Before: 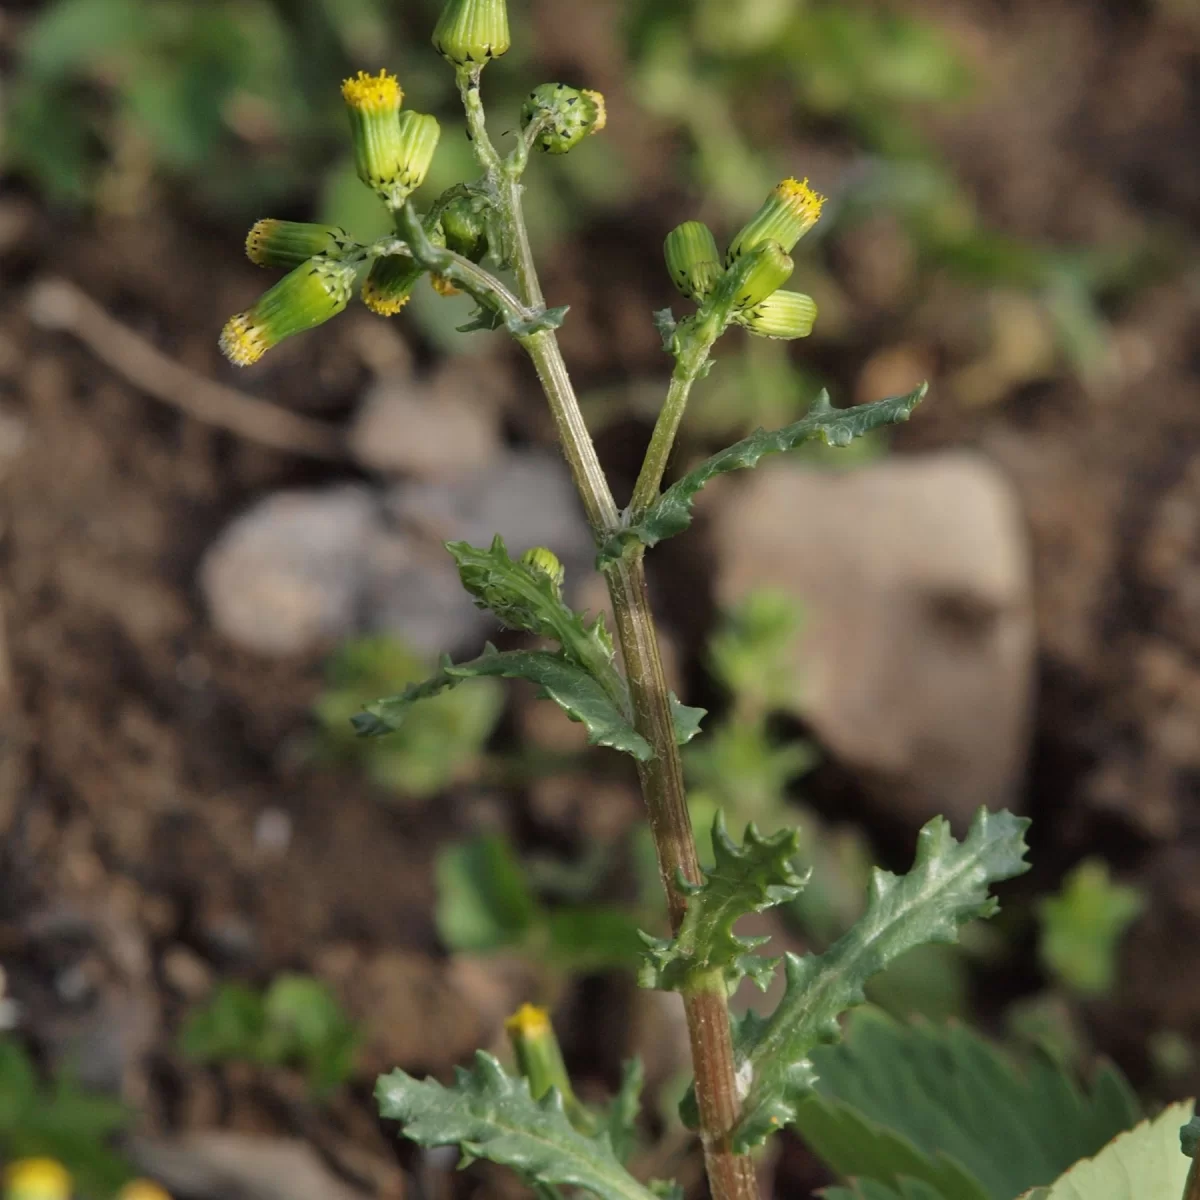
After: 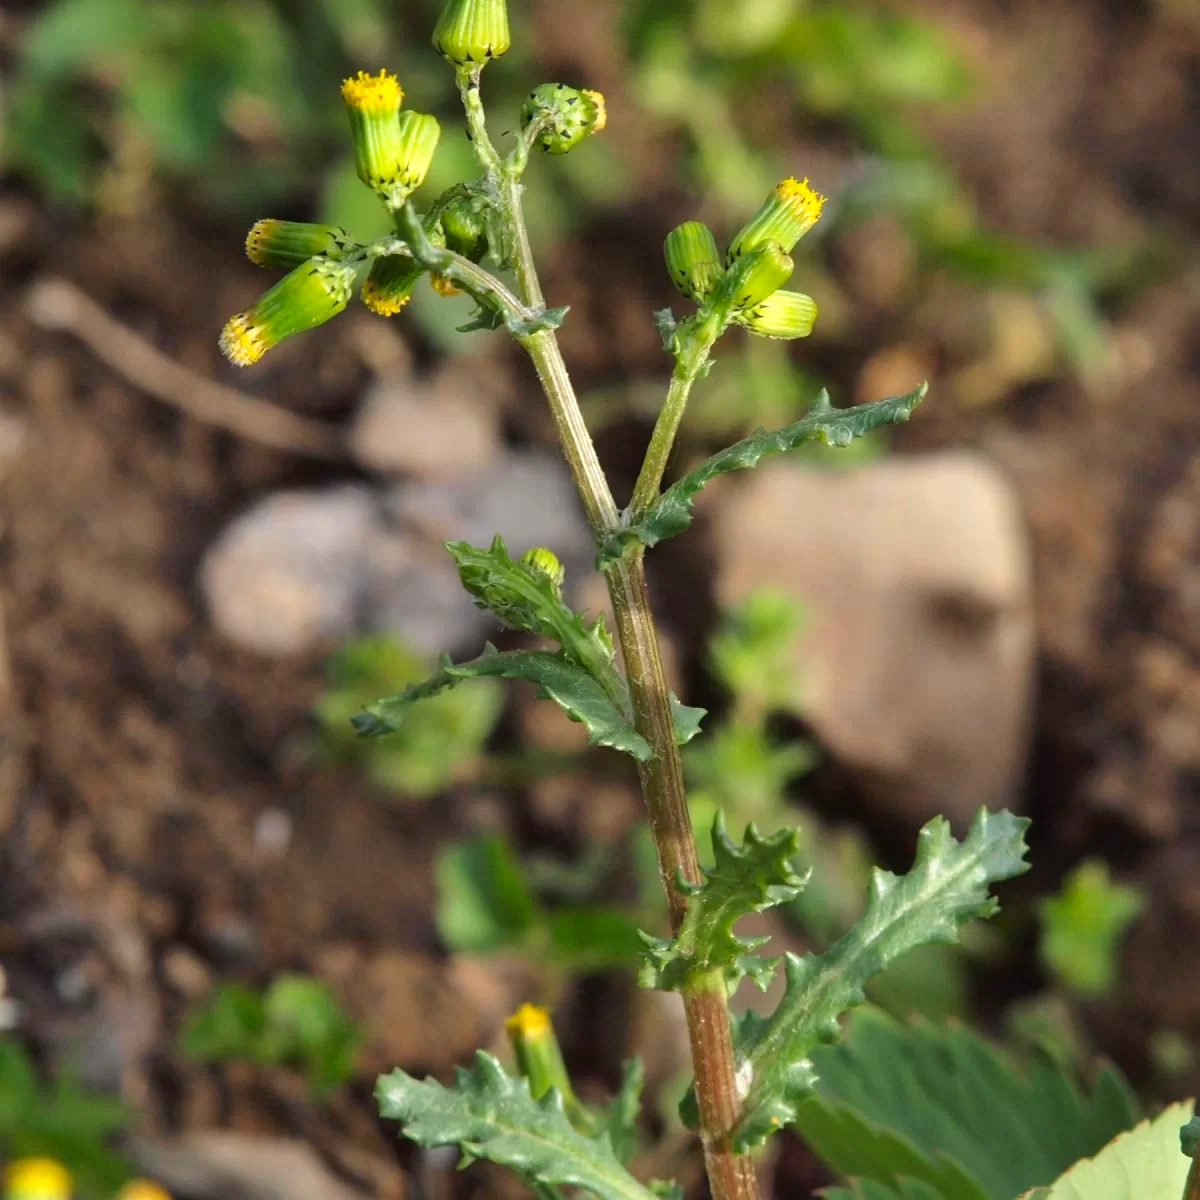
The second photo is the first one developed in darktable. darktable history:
exposure: black level correction 0, exposure 0.5 EV, compensate highlight preservation false
contrast brightness saturation: contrast 0.085, saturation 0.267
